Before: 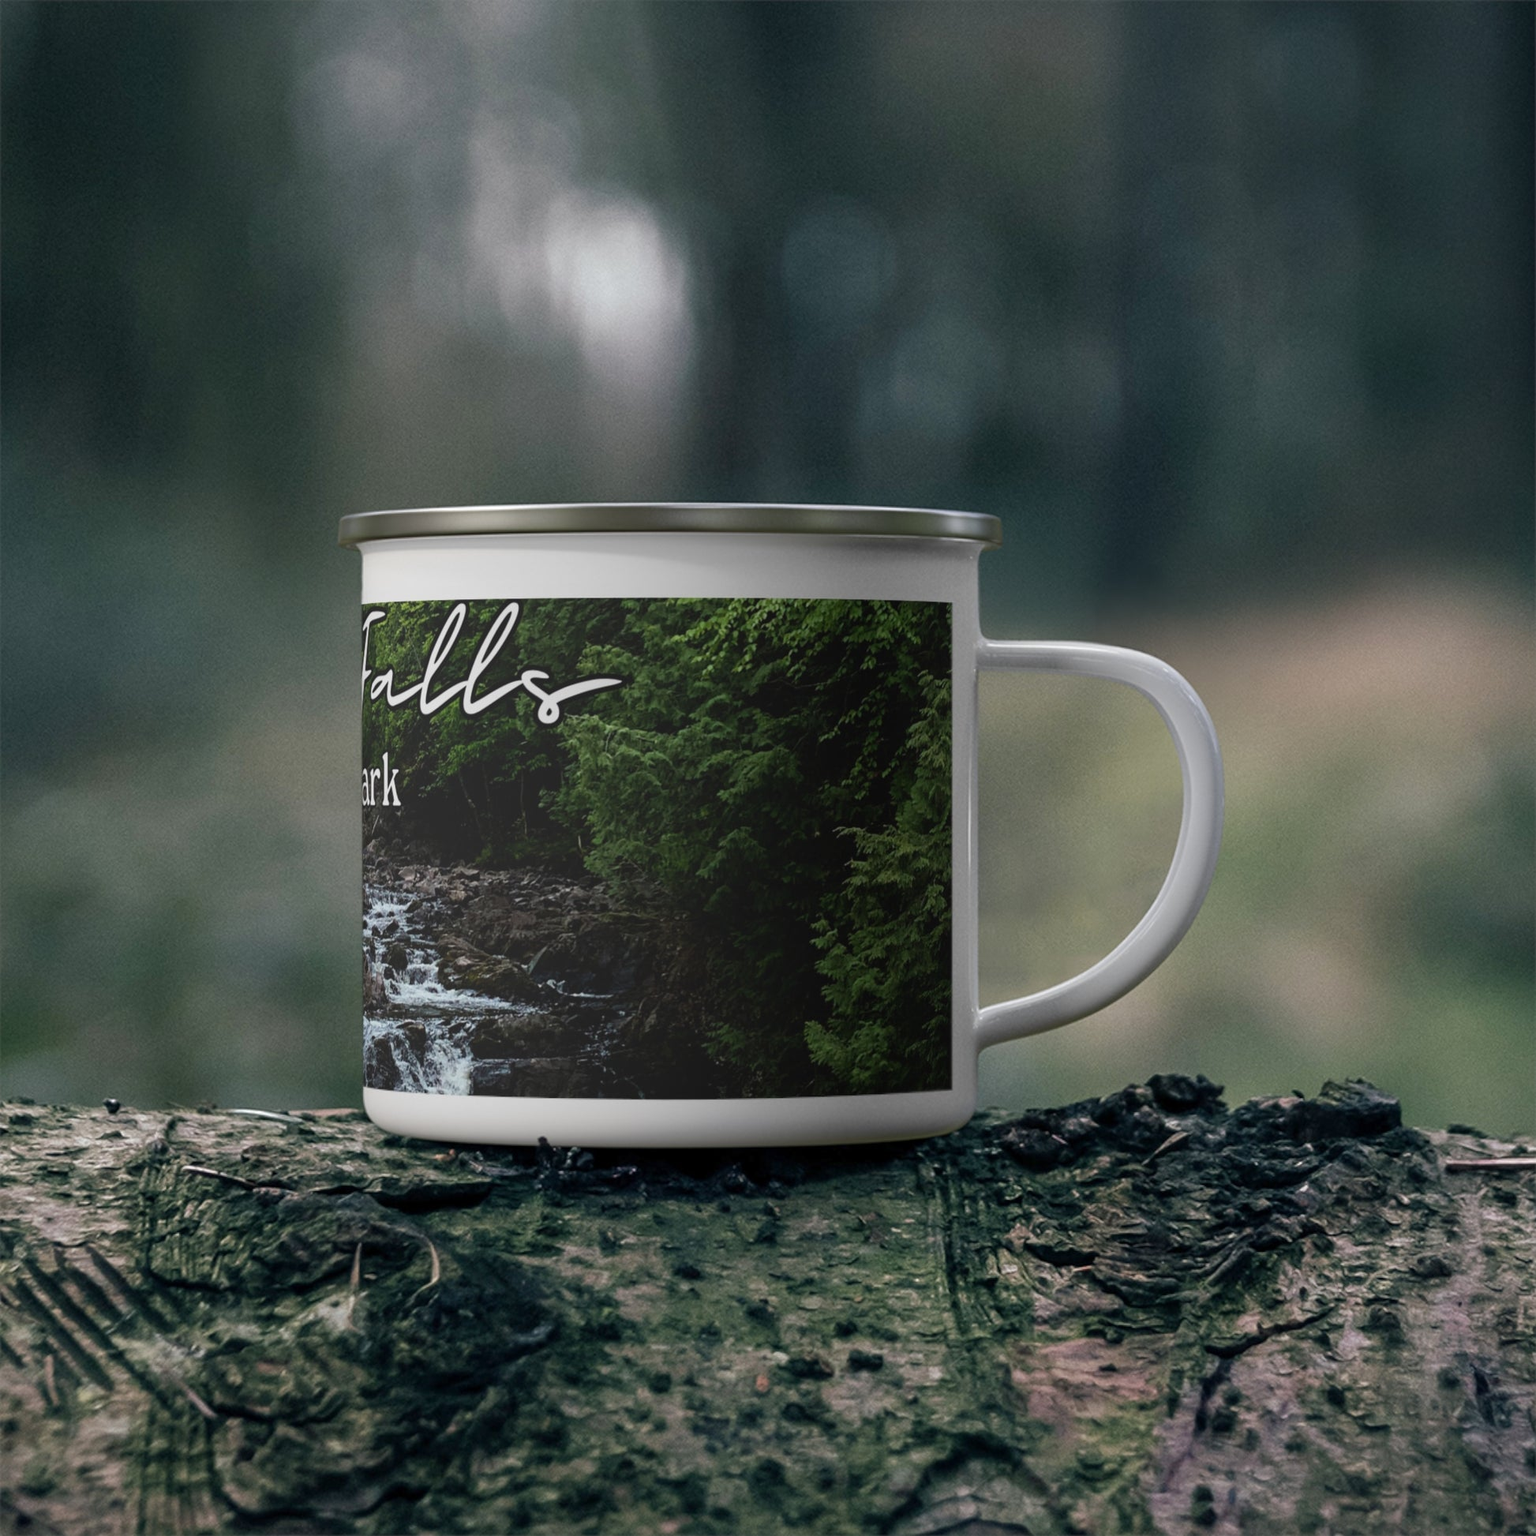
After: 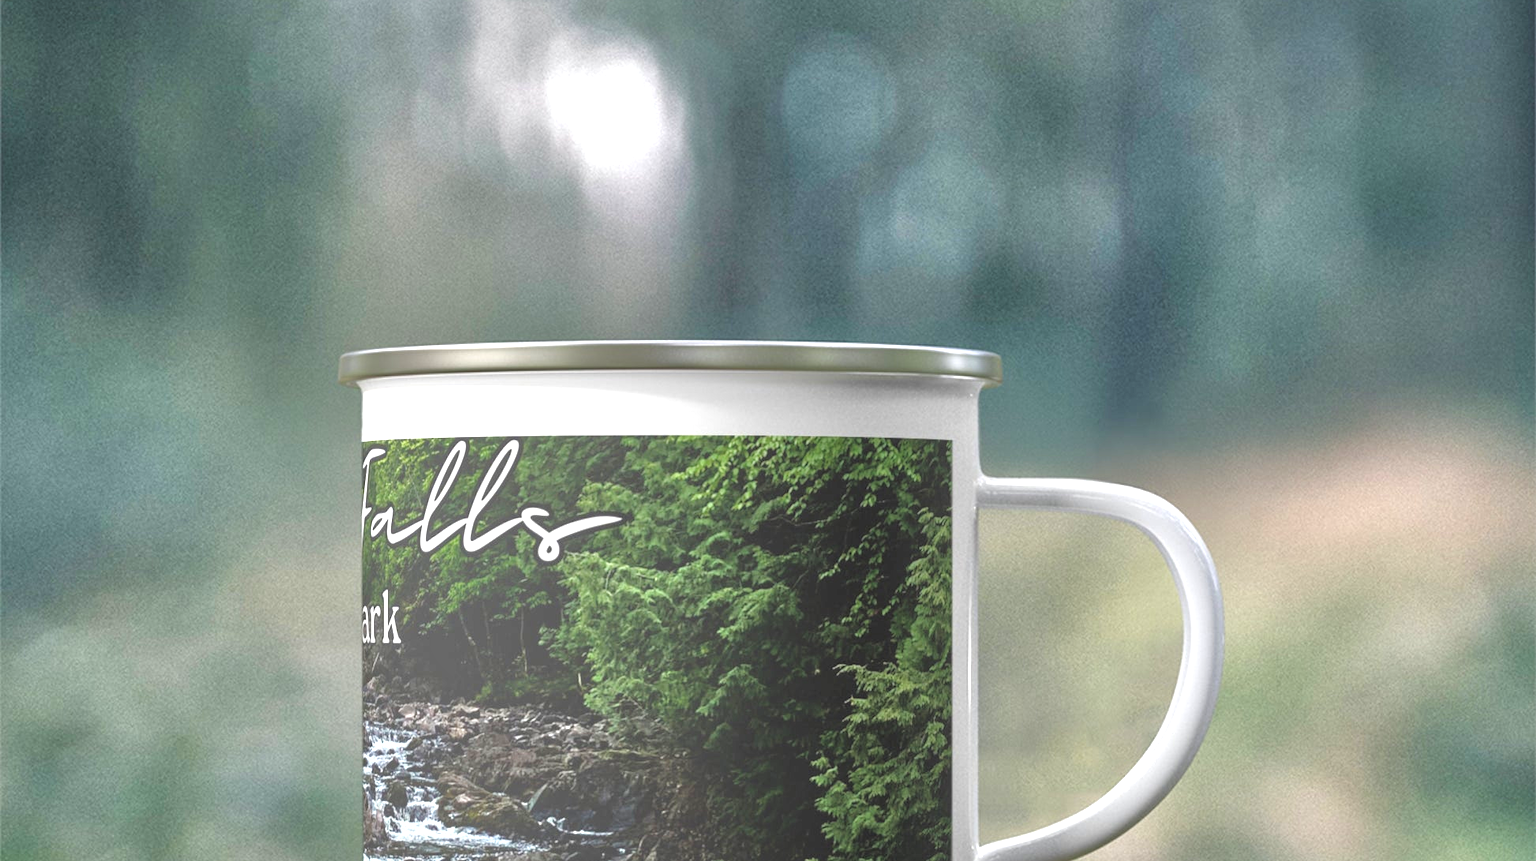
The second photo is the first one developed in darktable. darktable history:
local contrast: on, module defaults
tone equalizer: -7 EV 0.15 EV, -6 EV 0.6 EV, -5 EV 1.15 EV, -4 EV 1.33 EV, -3 EV 1.15 EV, -2 EV 0.6 EV, -1 EV 0.15 EV, mask exposure compensation -0.5 EV
exposure: black level correction -0.005, exposure 1.002 EV, compensate highlight preservation false
crop and rotate: top 10.605%, bottom 33.274%
